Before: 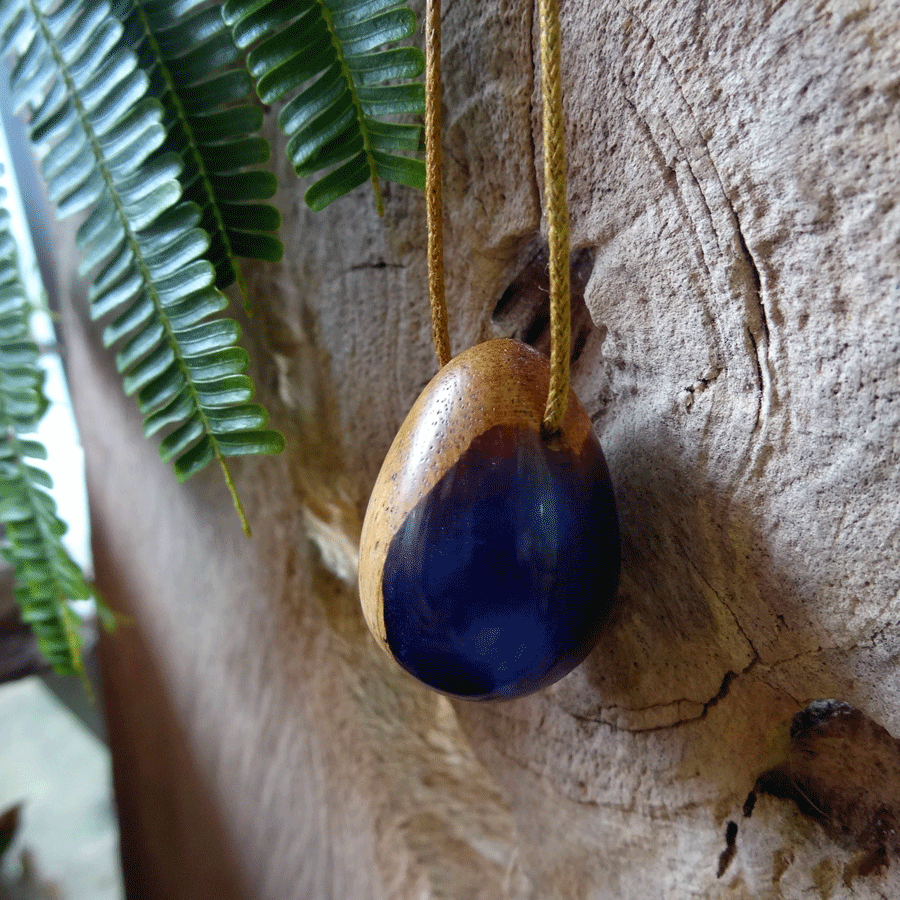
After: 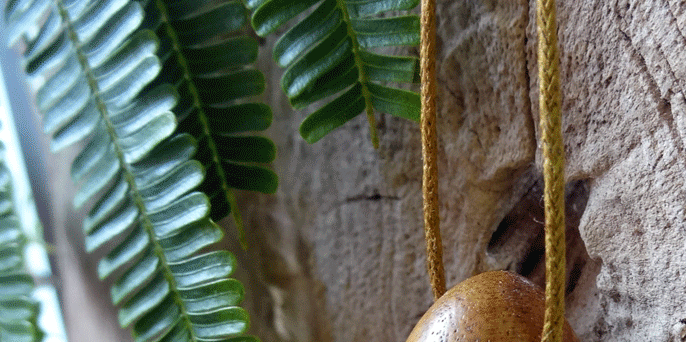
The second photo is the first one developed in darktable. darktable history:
crop: left 0.579%, top 7.627%, right 23.167%, bottom 54.275%
